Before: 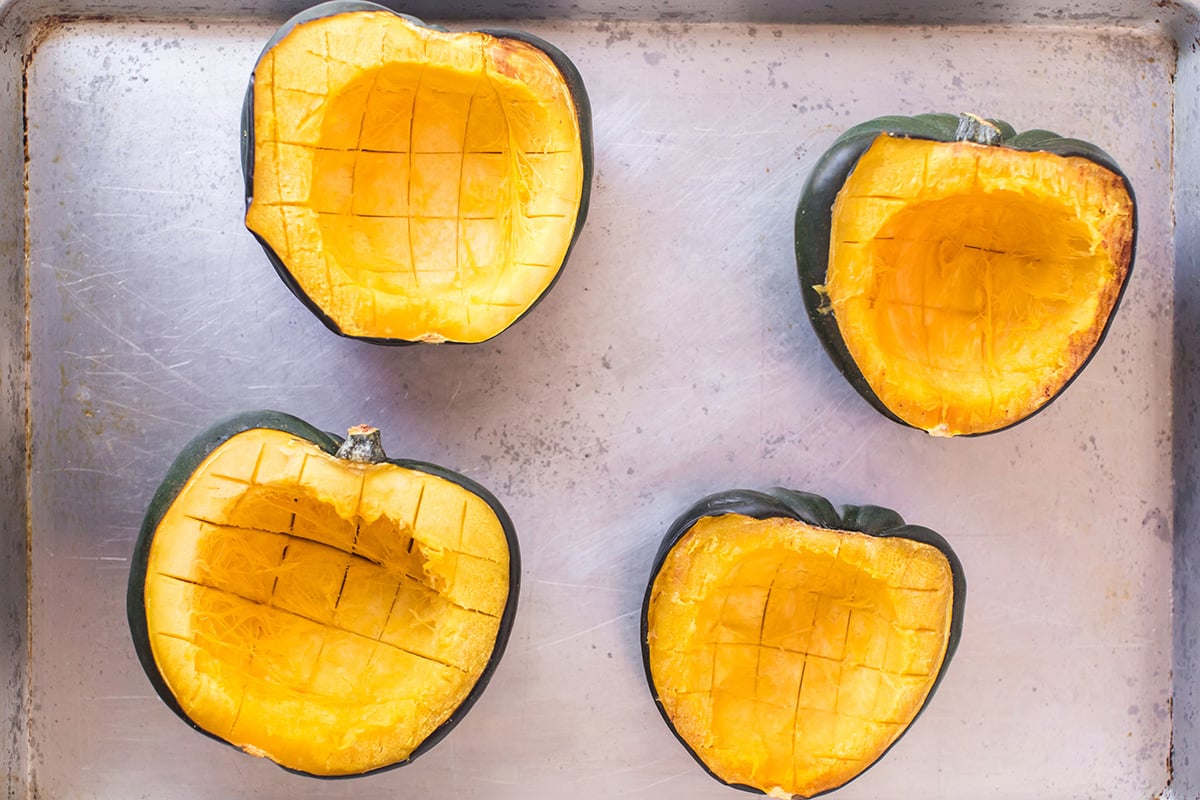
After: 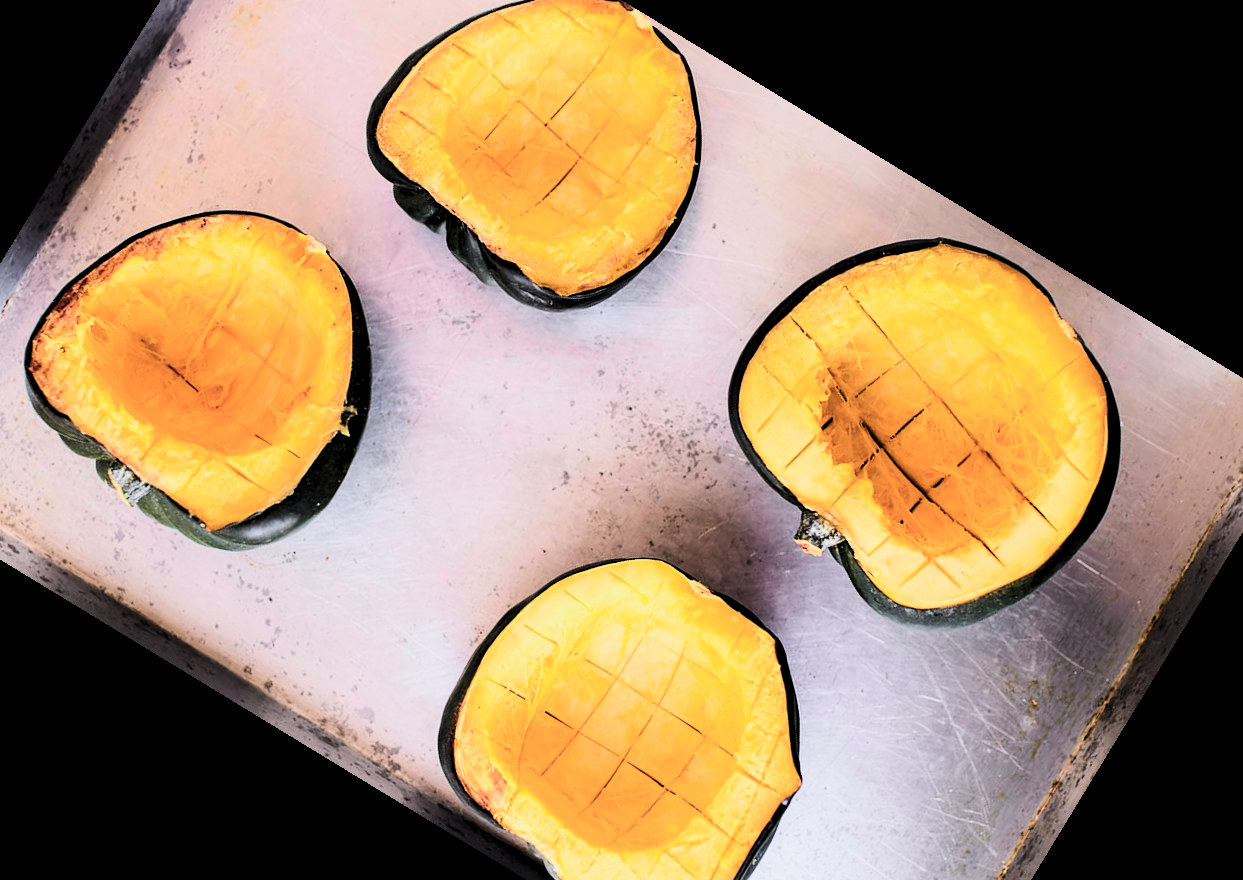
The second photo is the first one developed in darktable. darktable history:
contrast brightness saturation: contrast 0.28
levels: levels [0.116, 0.574, 1]
crop and rotate: angle 148.68°, left 9.111%, top 15.603%, right 4.588%, bottom 17.041%
tone curve: curves: ch0 [(0, 0) (0.058, 0.027) (0.214, 0.183) (0.304, 0.288) (0.522, 0.549) (0.658, 0.7) (0.741, 0.775) (0.844, 0.866) (0.986, 0.957)]; ch1 [(0, 0) (0.172, 0.123) (0.312, 0.296) (0.437, 0.429) (0.471, 0.469) (0.502, 0.5) (0.513, 0.515) (0.572, 0.603) (0.617, 0.653) (0.68, 0.724) (0.889, 0.924) (1, 1)]; ch2 [(0, 0) (0.411, 0.424) (0.489, 0.49) (0.502, 0.5) (0.517, 0.519) (0.549, 0.578) (0.604, 0.628) (0.693, 0.686) (1, 1)], color space Lab, independent channels, preserve colors none
